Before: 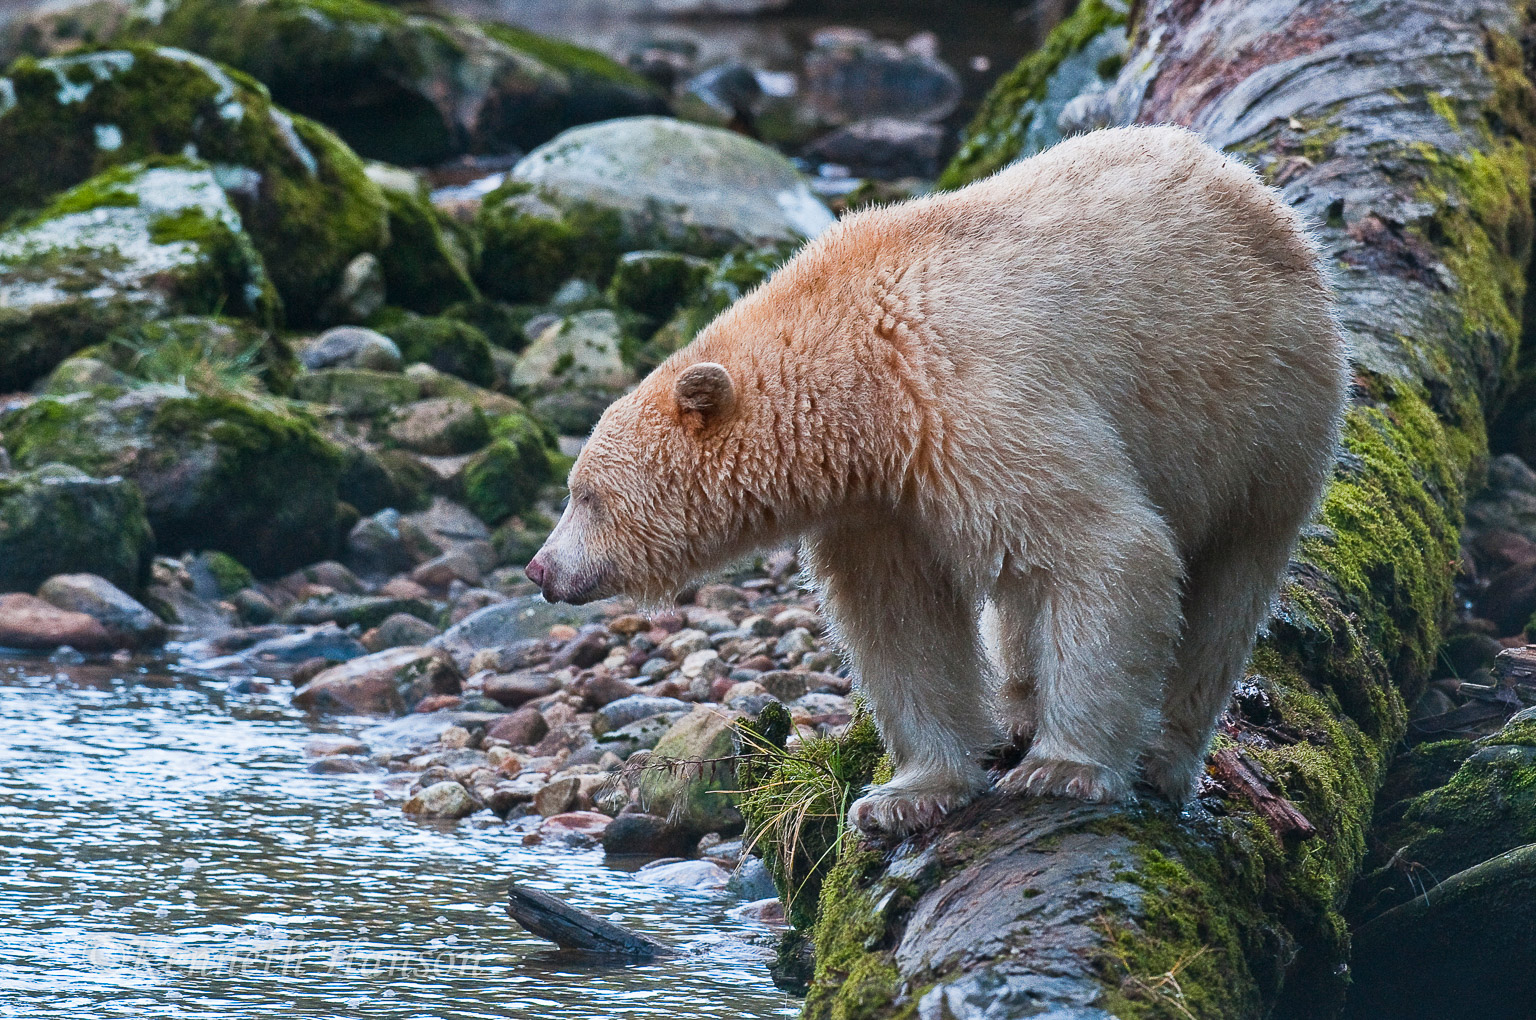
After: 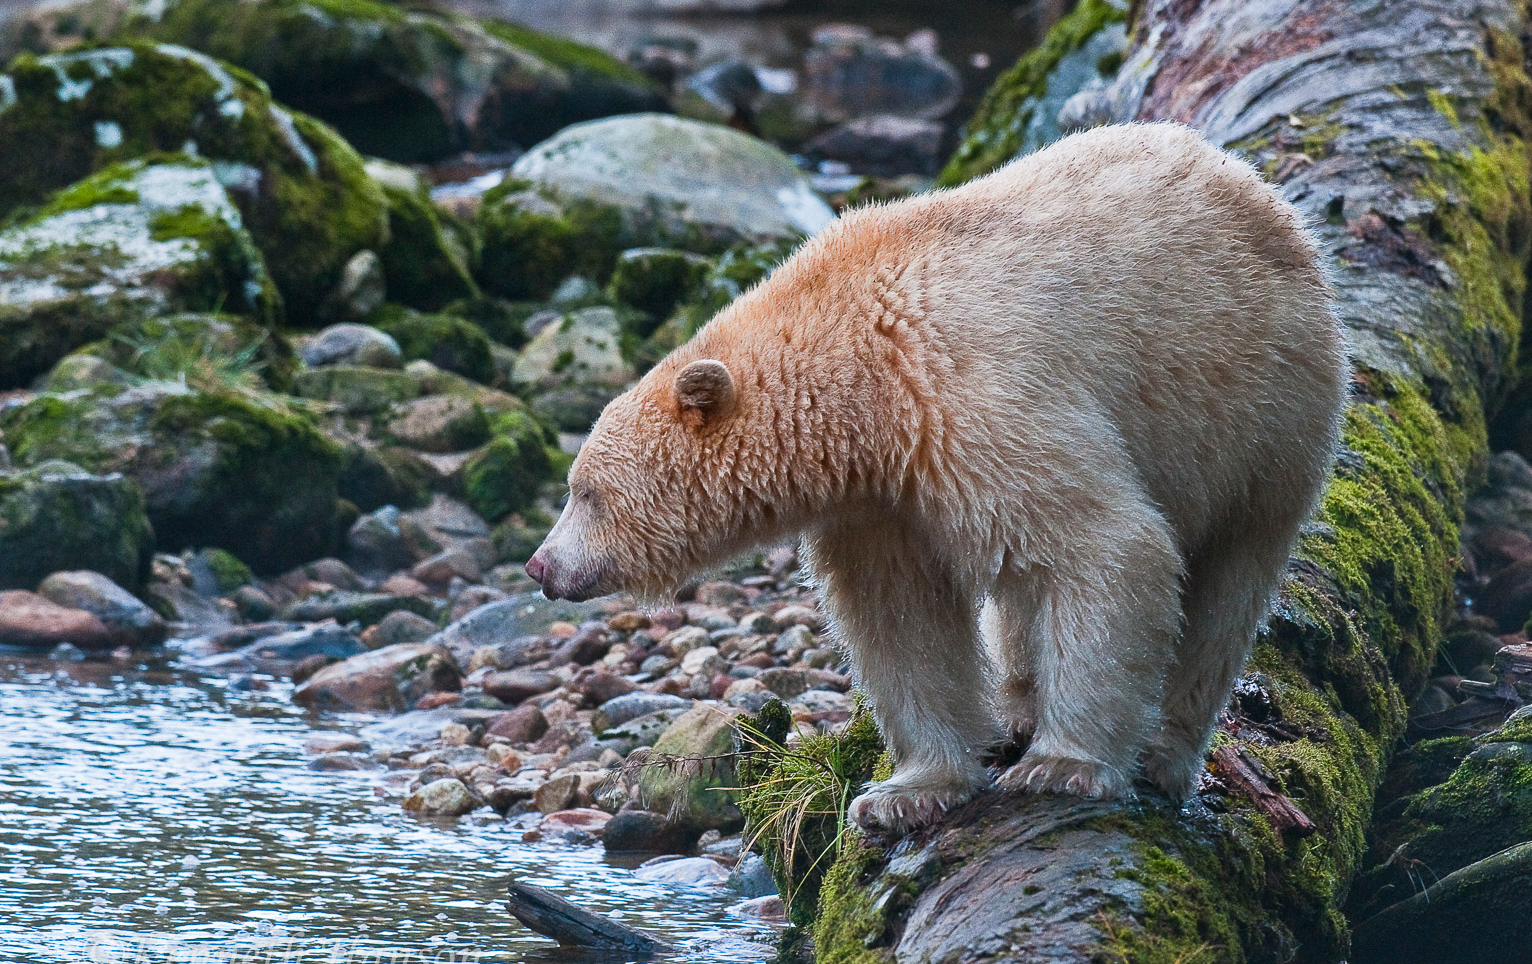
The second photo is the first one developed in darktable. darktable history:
crop: top 0.377%, right 0.259%, bottom 5.065%
